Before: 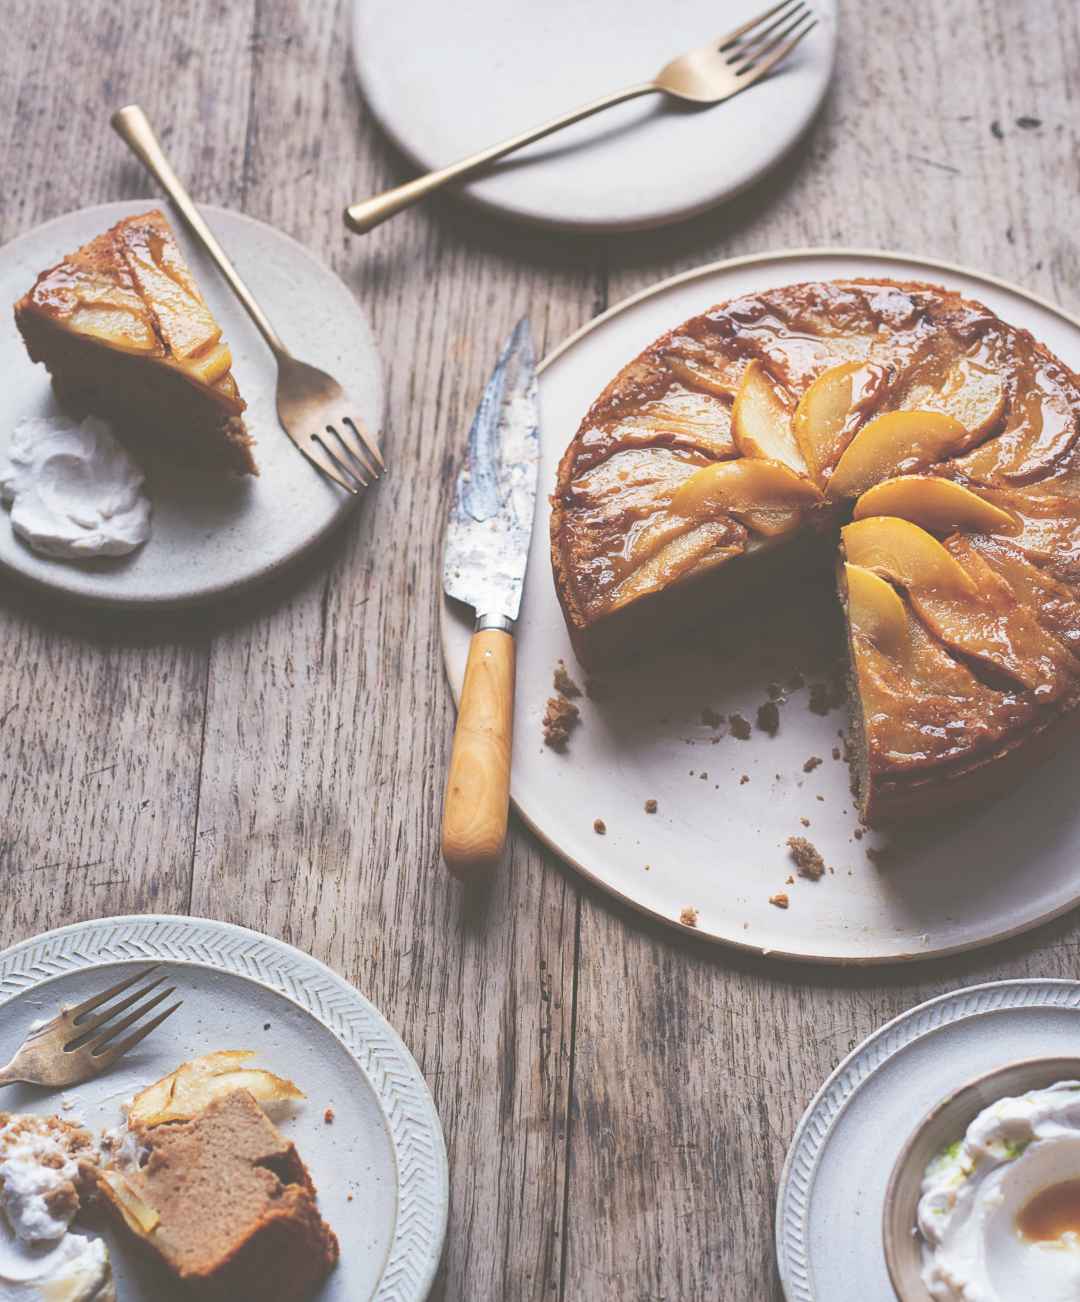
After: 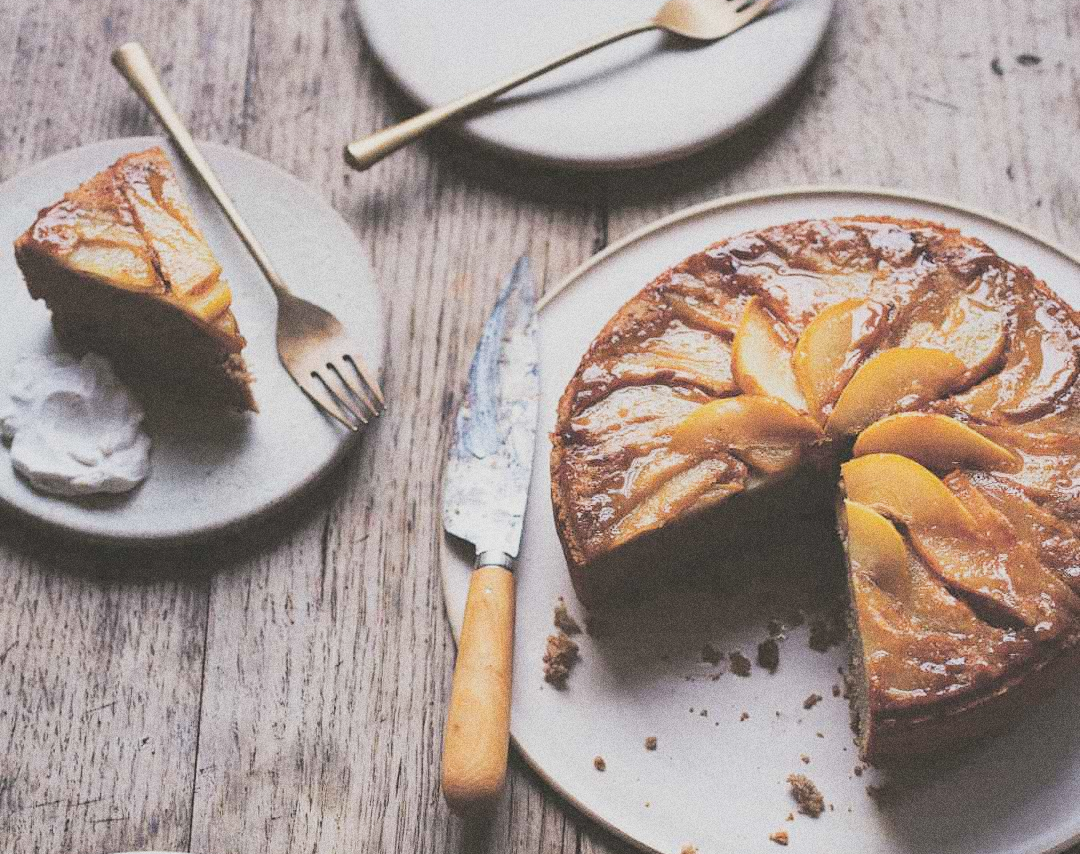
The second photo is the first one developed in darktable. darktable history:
crop and rotate: top 4.848%, bottom 29.503%
grain: coarseness 0.09 ISO, strength 40%
filmic rgb: black relative exposure -5 EV, hardness 2.88, contrast 1.3
